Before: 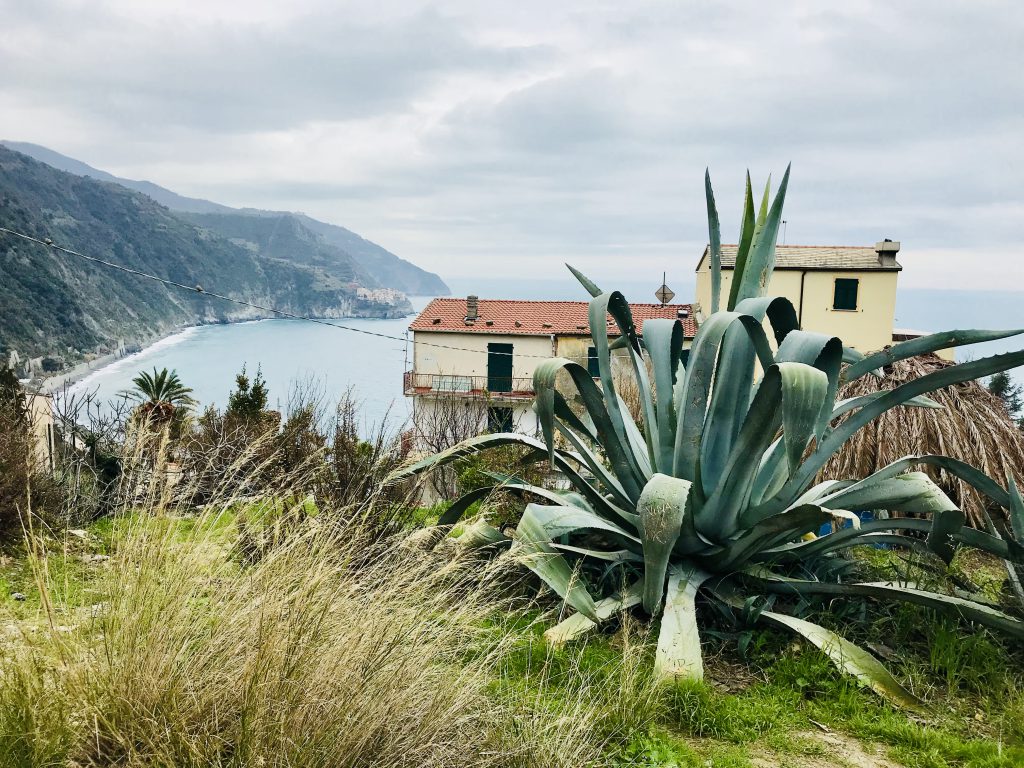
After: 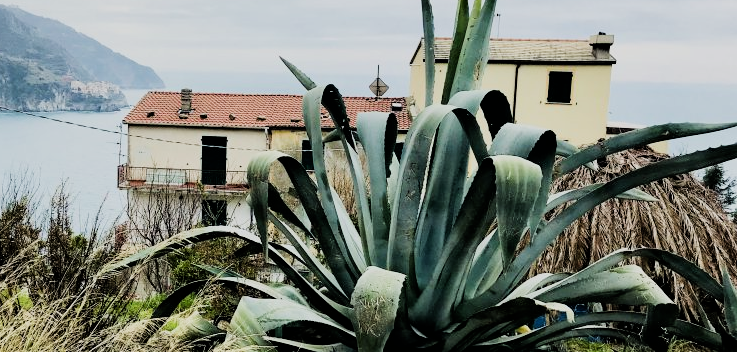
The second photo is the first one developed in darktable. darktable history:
crop and rotate: left 27.938%, top 27.046%, bottom 27.046%
filmic rgb: black relative exposure -5 EV, hardness 2.88, contrast 1.3, highlights saturation mix -30%
